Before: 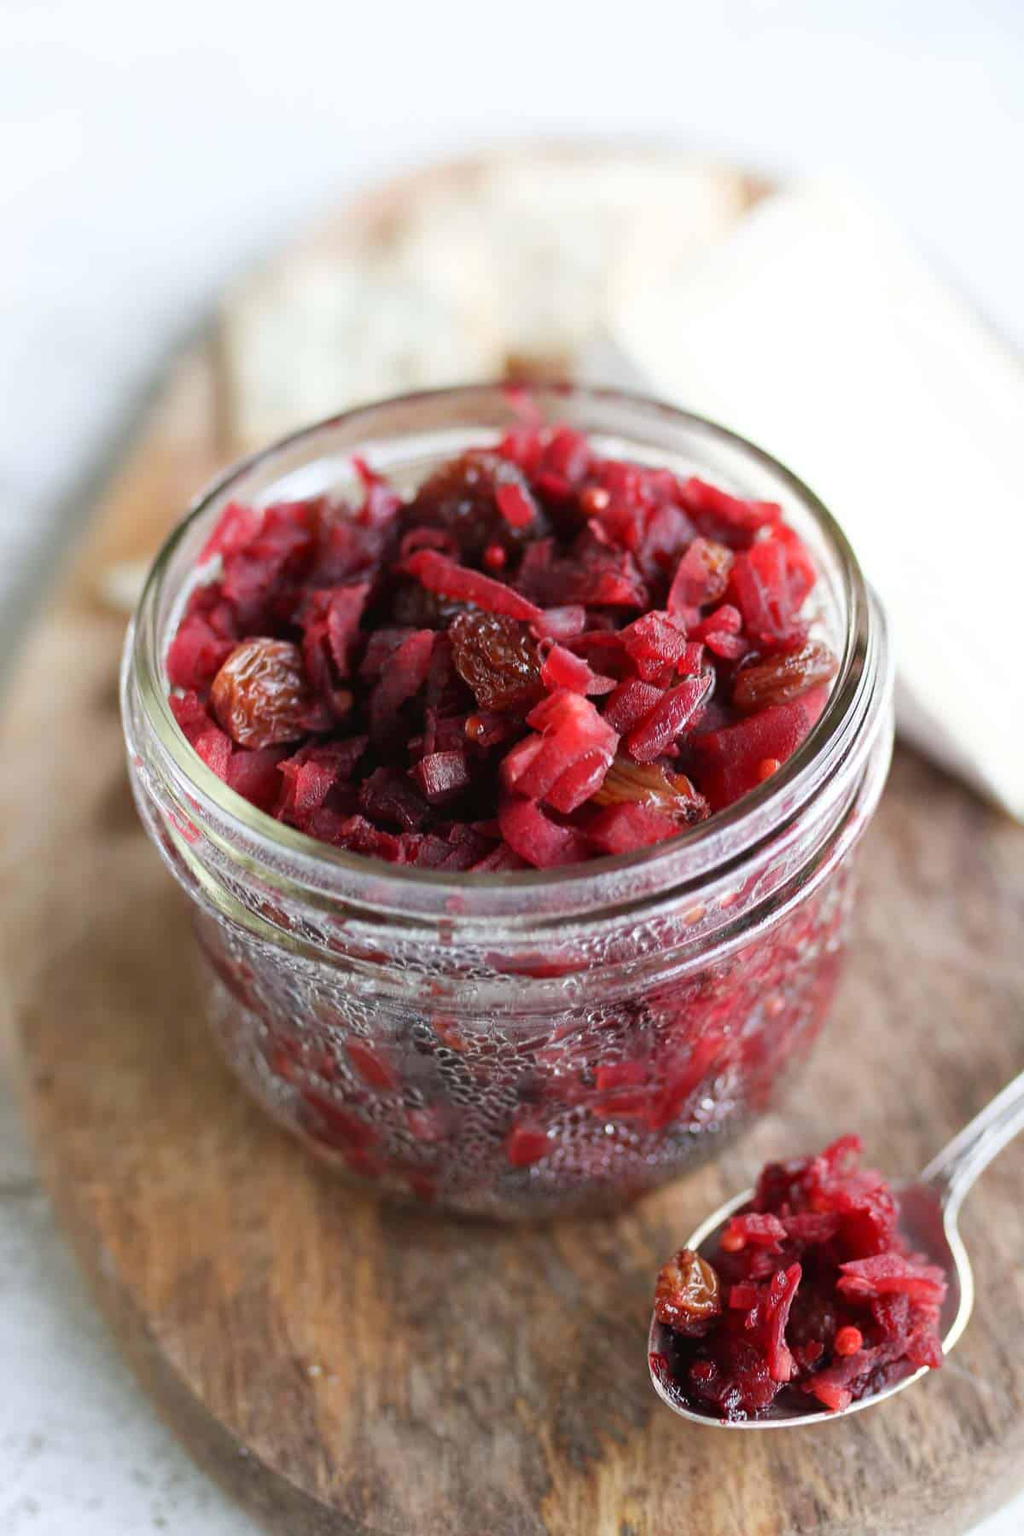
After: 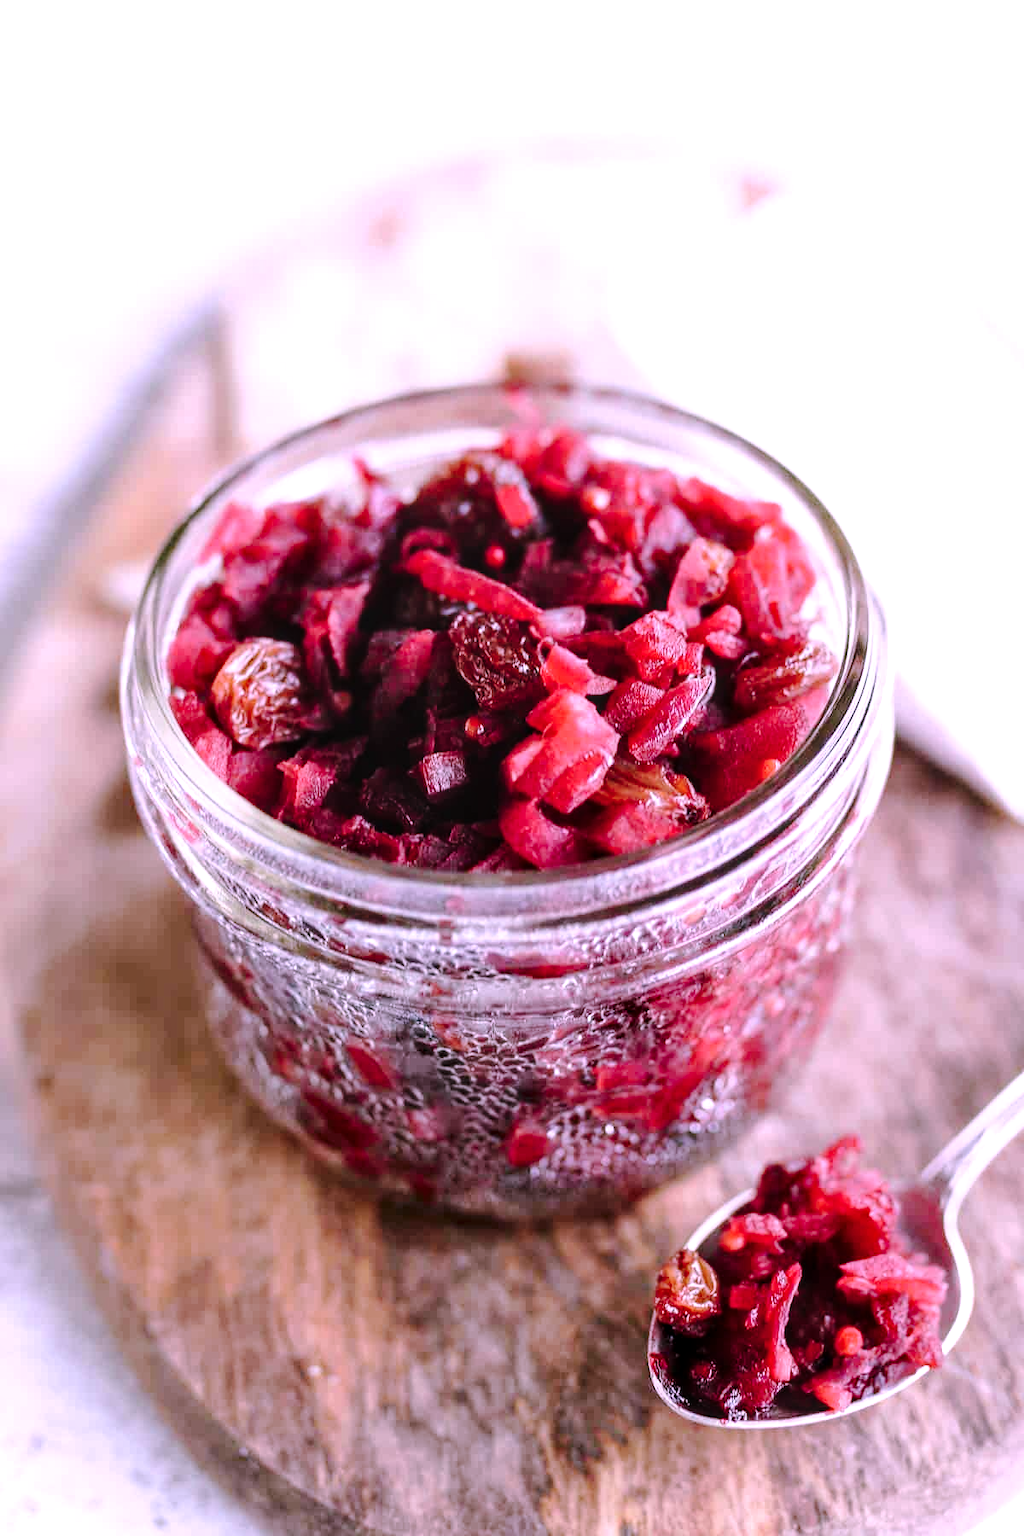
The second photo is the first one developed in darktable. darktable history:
local contrast: on, module defaults
tone equalizer: -8 EV -0.417 EV, -7 EV -0.389 EV, -6 EV -0.333 EV, -5 EV -0.222 EV, -3 EV 0.222 EV, -2 EV 0.333 EV, -1 EV 0.389 EV, +0 EV 0.417 EV, edges refinement/feathering 500, mask exposure compensation -1.57 EV, preserve details no
tone curve: curves: ch0 [(0, 0) (0.003, 0.002) (0.011, 0.008) (0.025, 0.016) (0.044, 0.026) (0.069, 0.04) (0.1, 0.061) (0.136, 0.104) (0.177, 0.15) (0.224, 0.22) (0.277, 0.307) (0.335, 0.399) (0.399, 0.492) (0.468, 0.575) (0.543, 0.638) (0.623, 0.701) (0.709, 0.778) (0.801, 0.85) (0.898, 0.934) (1, 1)], preserve colors none
color correction: highlights a* 15.46, highlights b* -20.56
